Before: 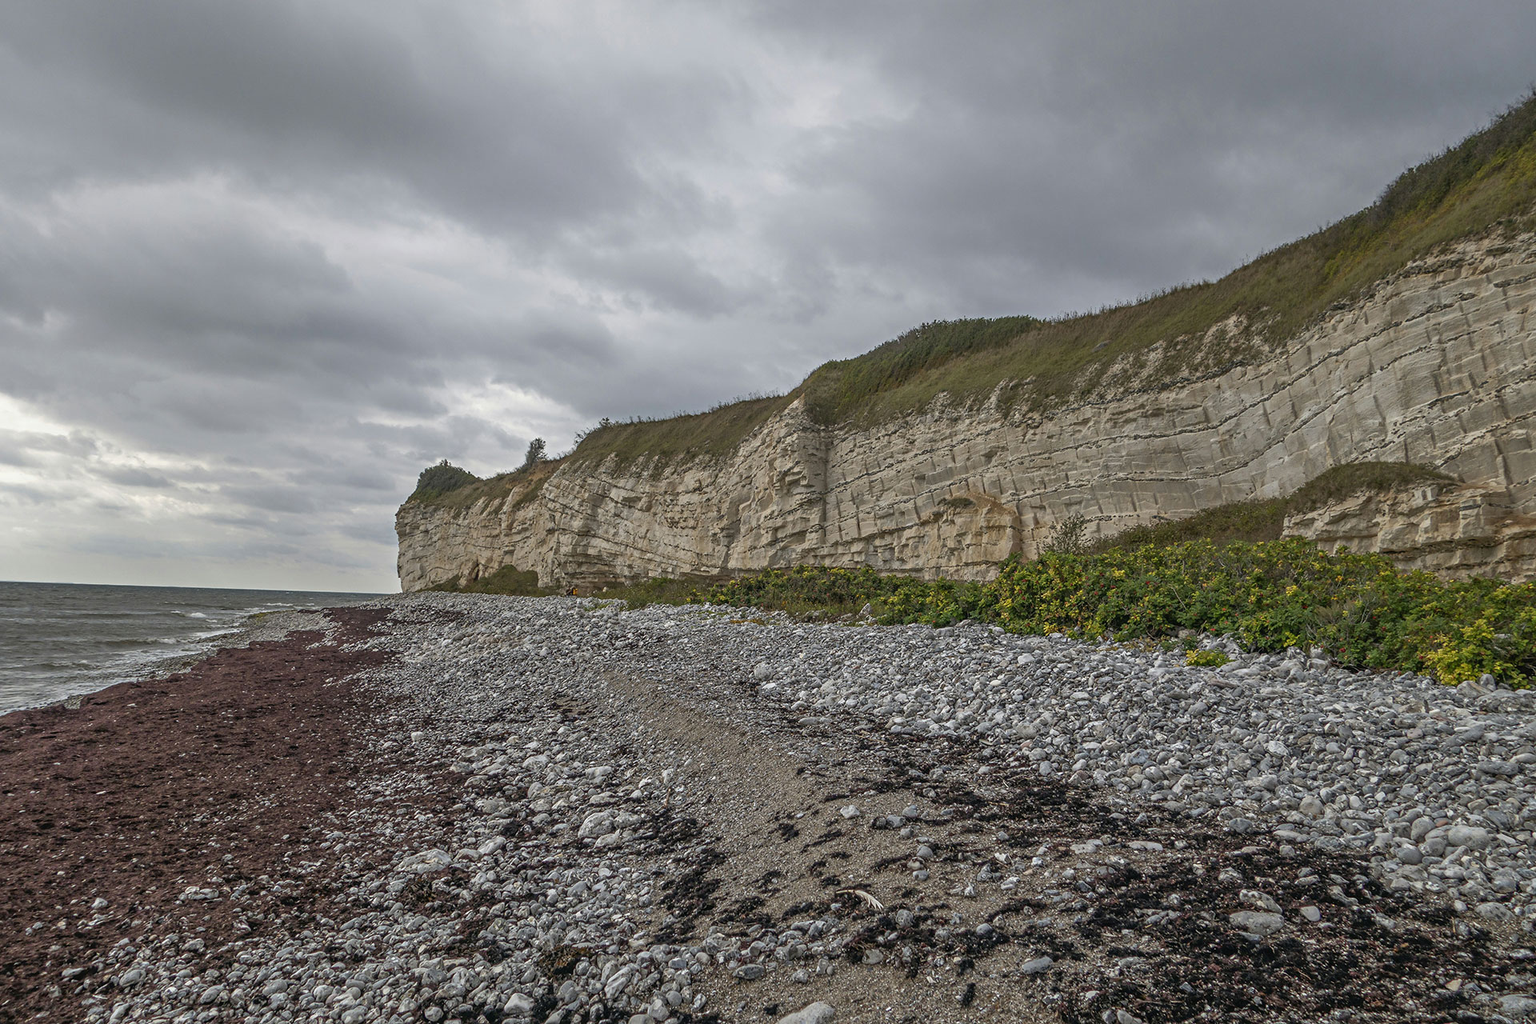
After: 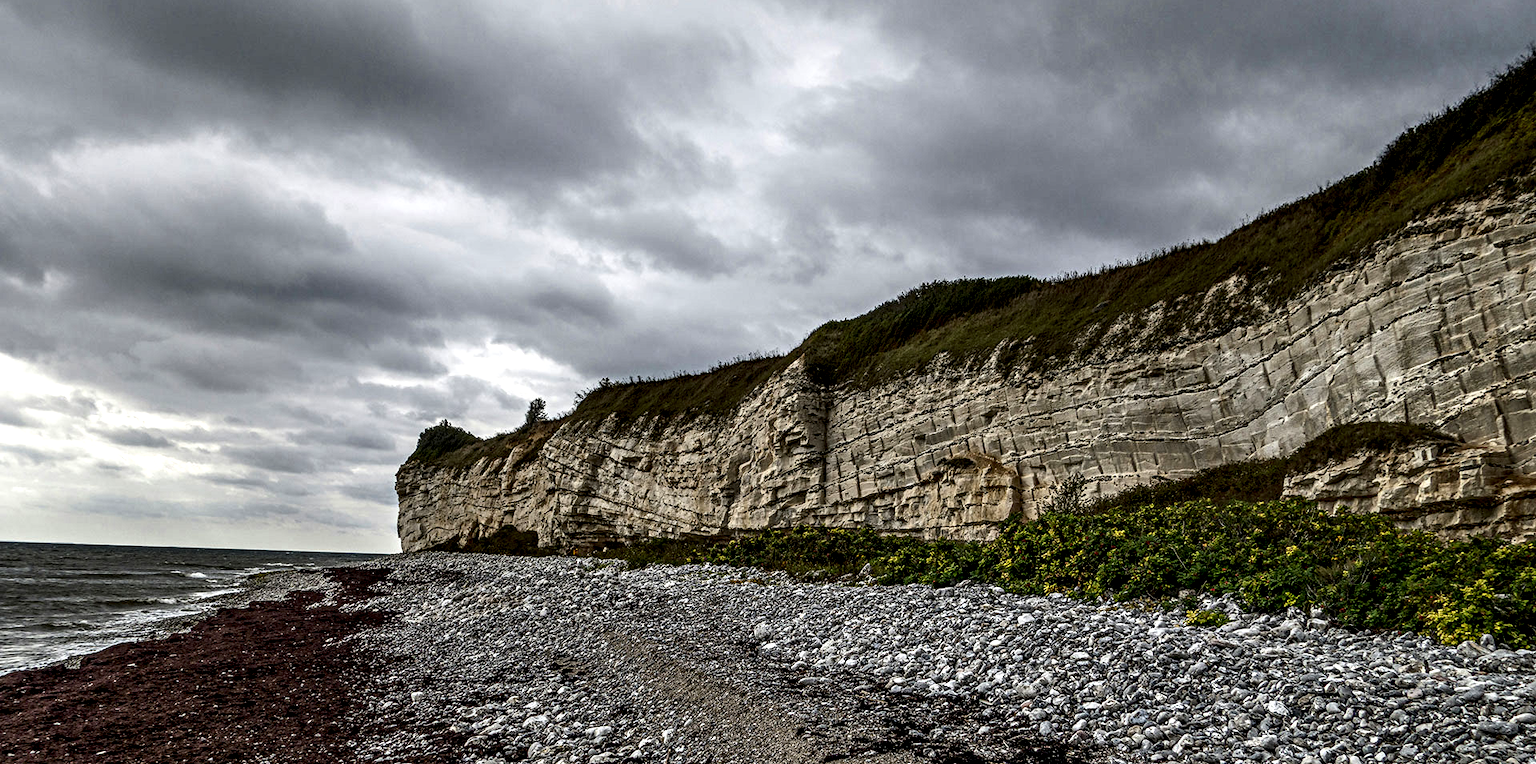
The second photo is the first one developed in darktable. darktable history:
crop: top 3.954%, bottom 21.296%
base curve: exposure shift 0.01, preserve colors none
local contrast: highlights 80%, shadows 58%, detail 174%, midtone range 0.6
contrast brightness saturation: contrast 0.209, brightness -0.11, saturation 0.211
